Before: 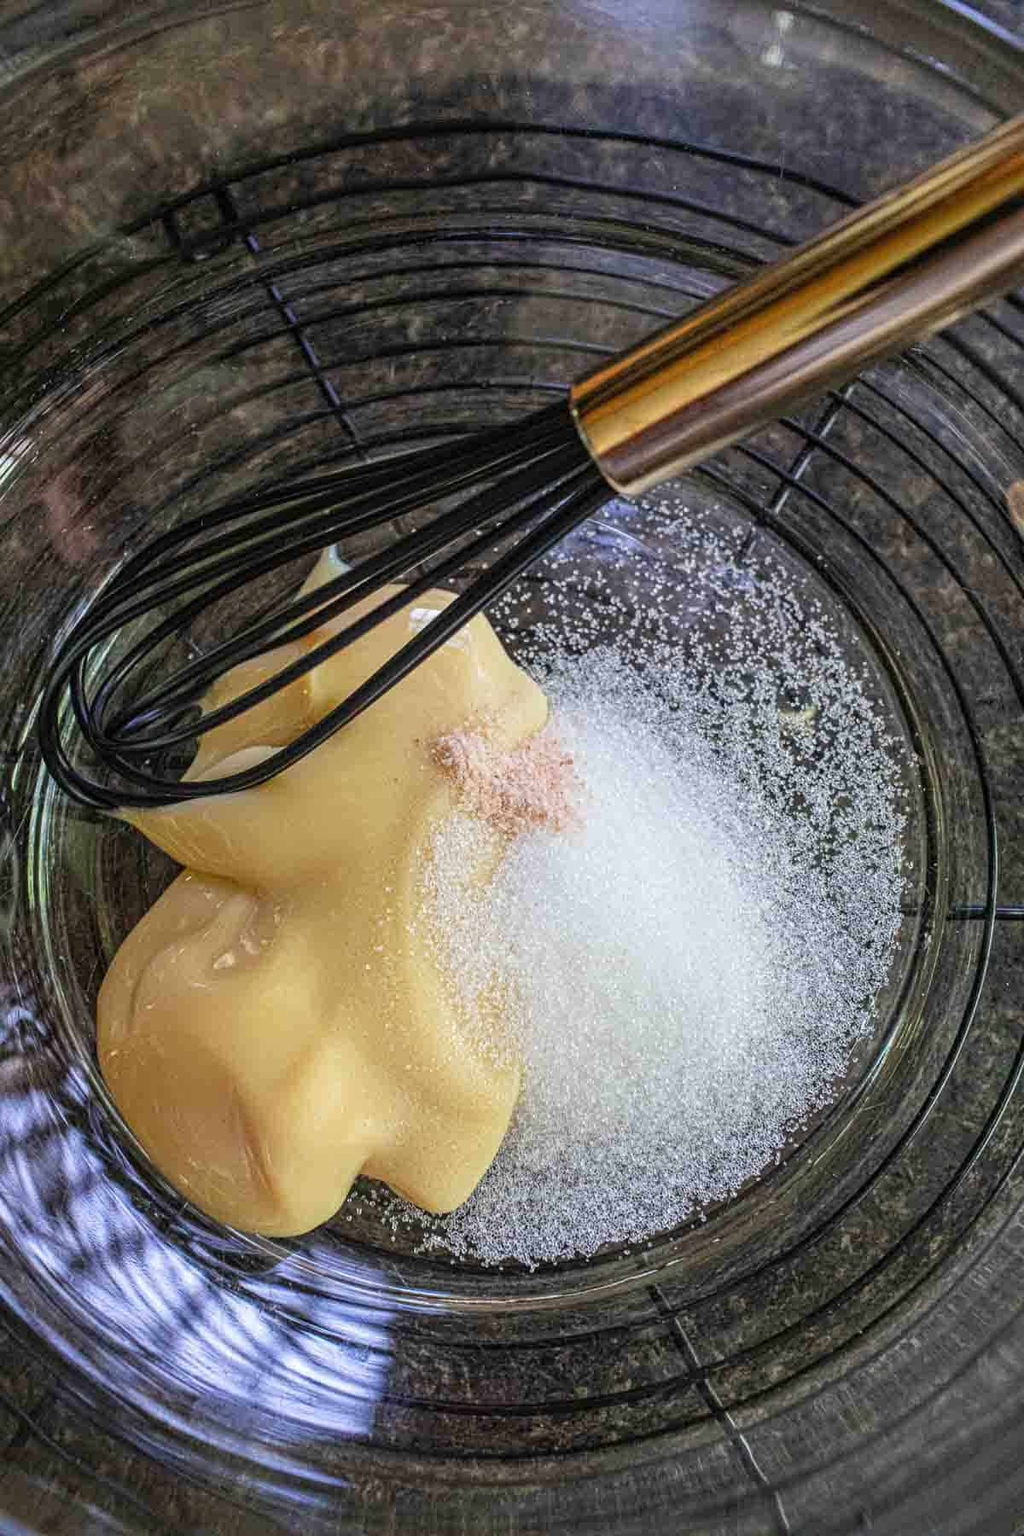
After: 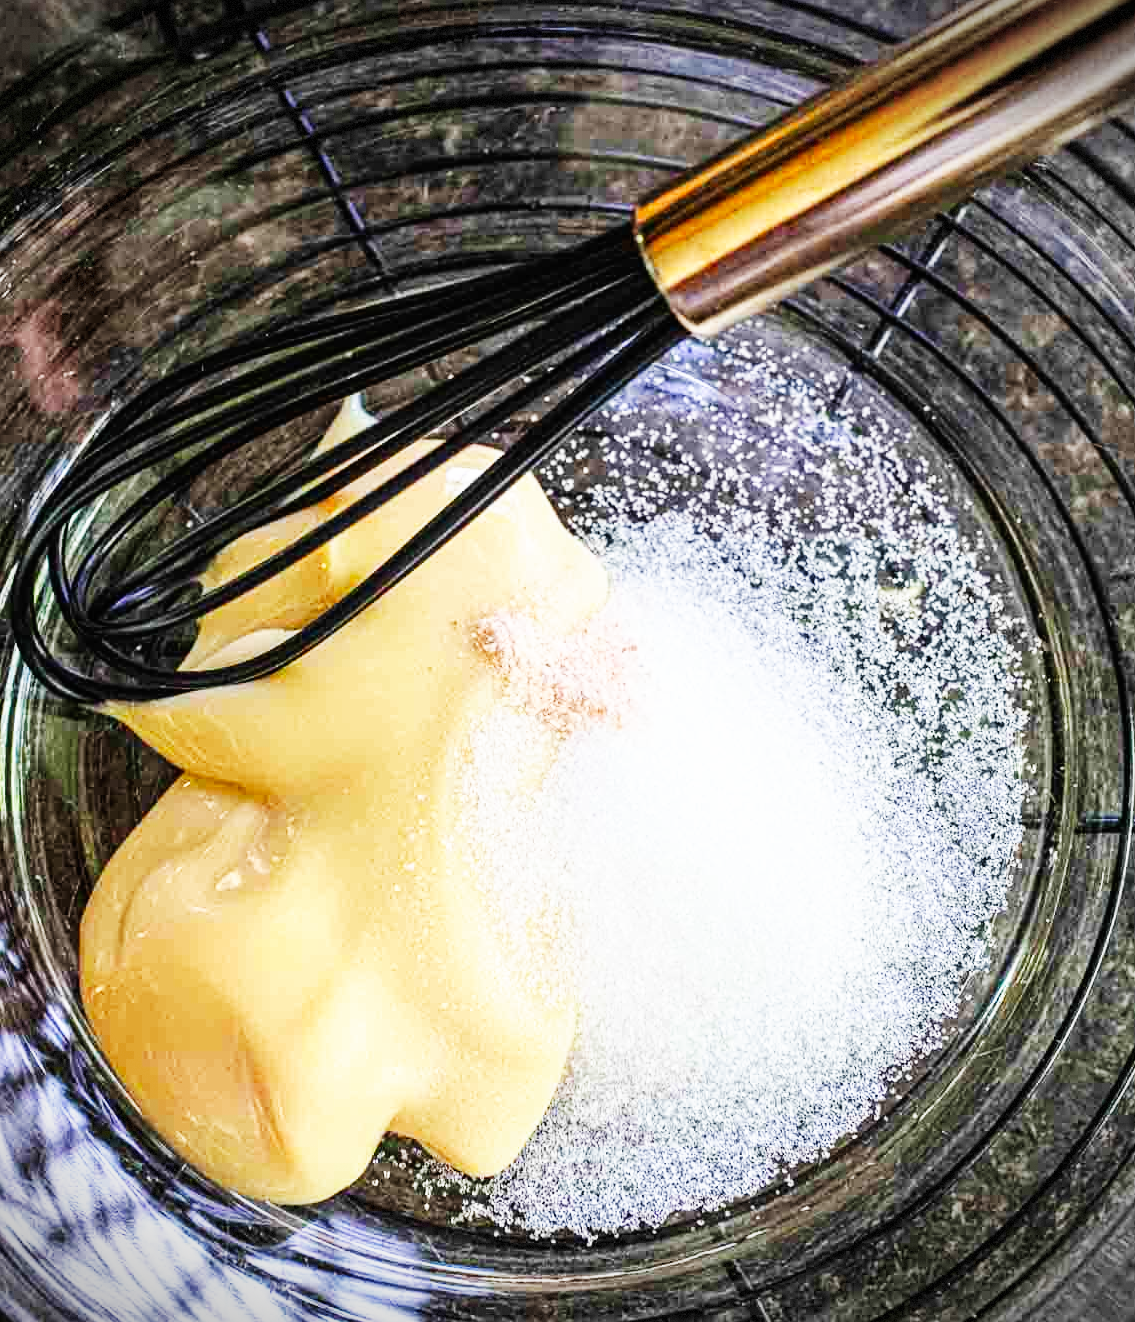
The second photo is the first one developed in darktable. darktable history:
crop and rotate: left 2.848%, top 13.66%, right 2.522%, bottom 12.89%
base curve: curves: ch0 [(0, 0) (0.007, 0.004) (0.027, 0.03) (0.046, 0.07) (0.207, 0.54) (0.442, 0.872) (0.673, 0.972) (1, 1)], preserve colors none
vignetting: fall-off start 97.18%, width/height ratio 1.18, dithering 8-bit output
